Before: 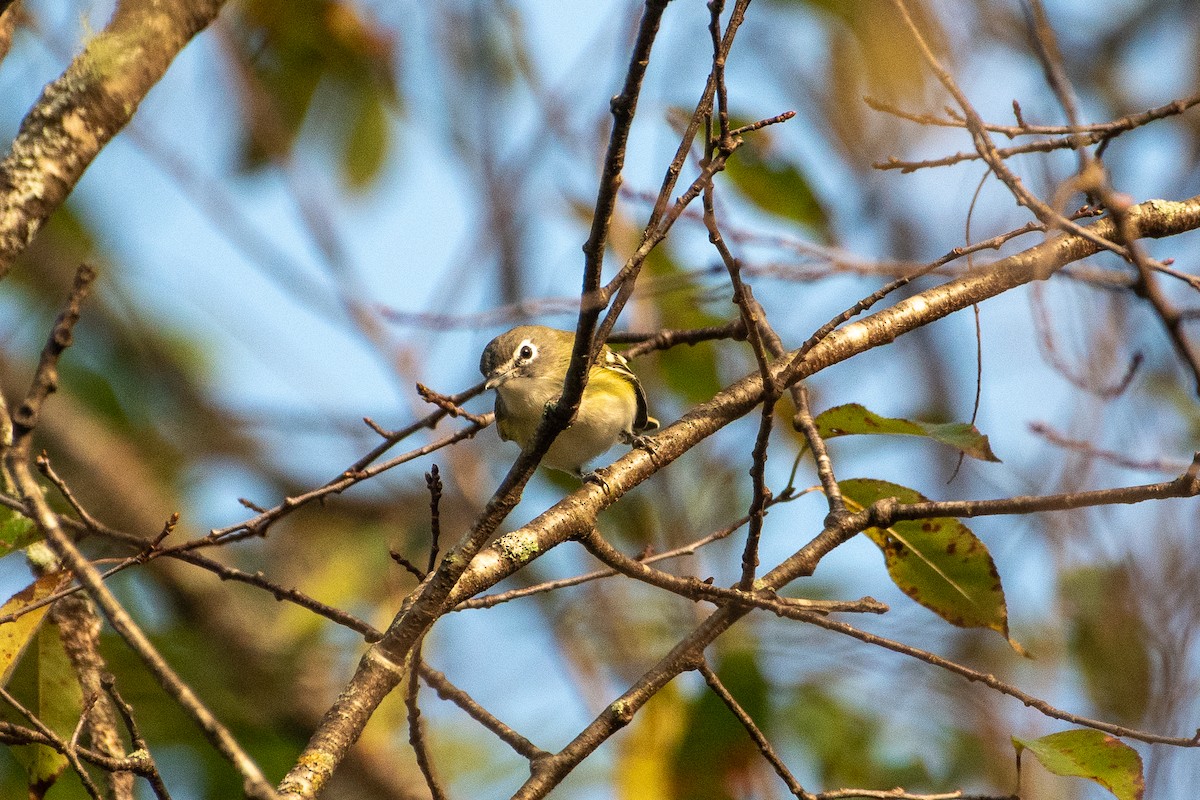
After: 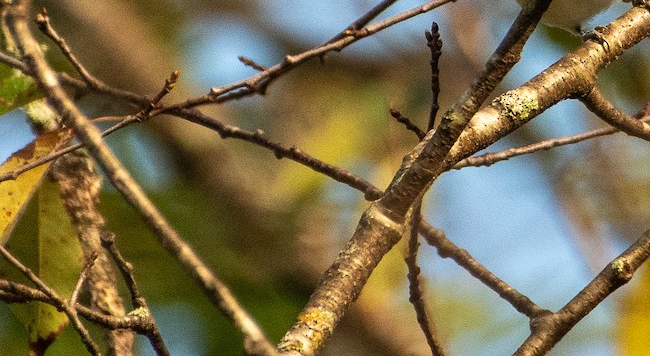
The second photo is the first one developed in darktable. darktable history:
crop and rotate: top 55.346%, right 45.797%, bottom 0.147%
shadows and highlights: soften with gaussian
